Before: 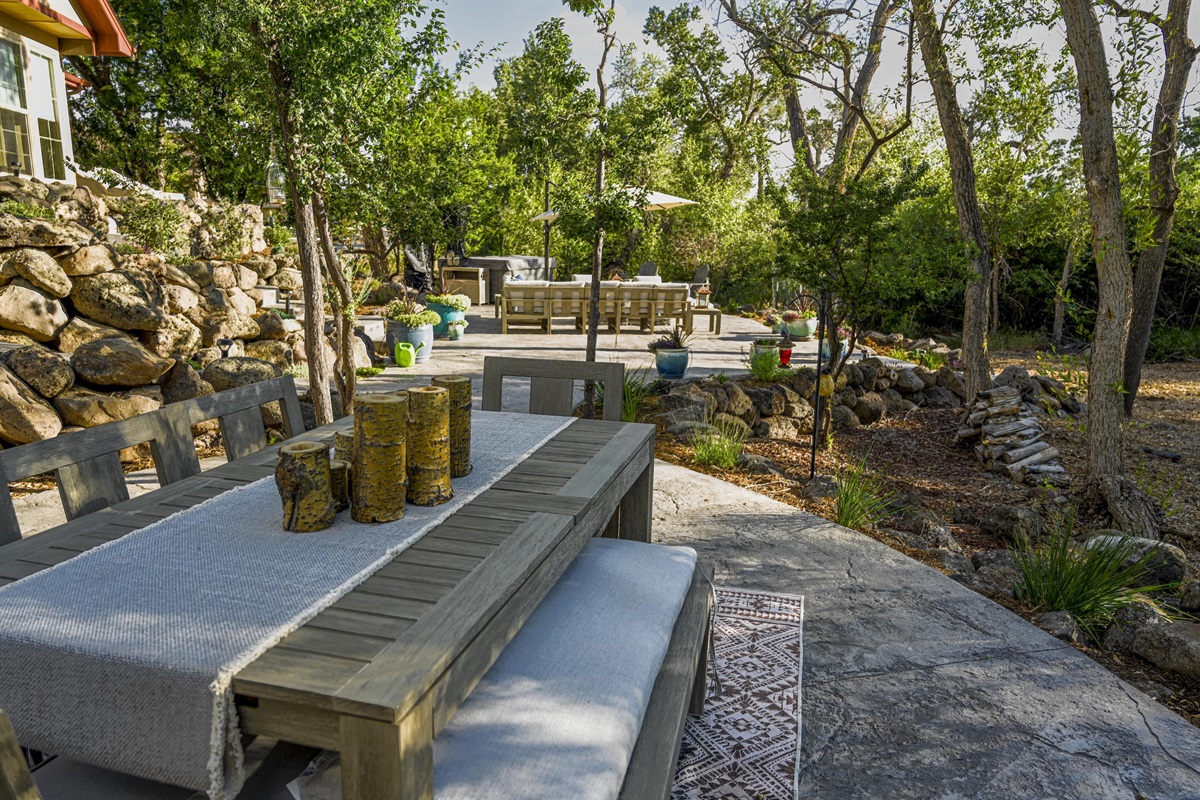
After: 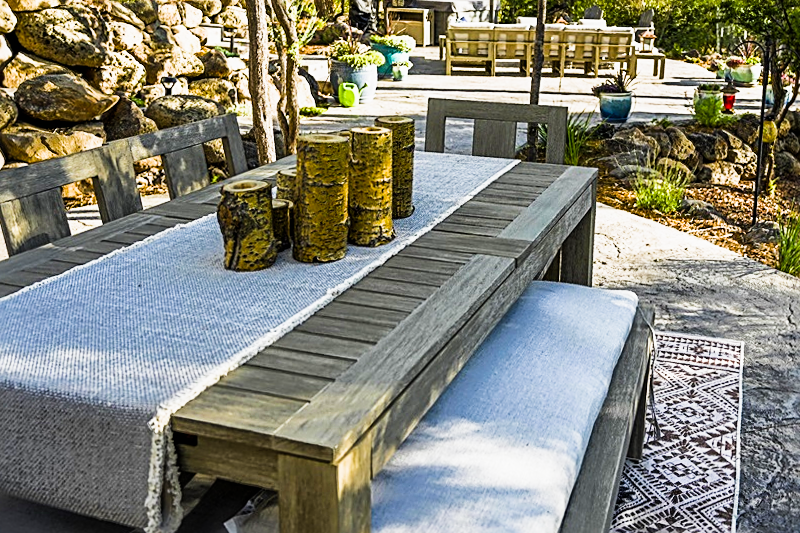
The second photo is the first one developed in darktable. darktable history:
exposure: black level correction 0, exposure 0.7 EV, compensate exposure bias true, compensate highlight preservation false
crop and rotate: angle -0.82°, left 3.85%, top 31.828%, right 27.992%
sharpen: on, module defaults
sigmoid: contrast 1.86, skew 0.35
